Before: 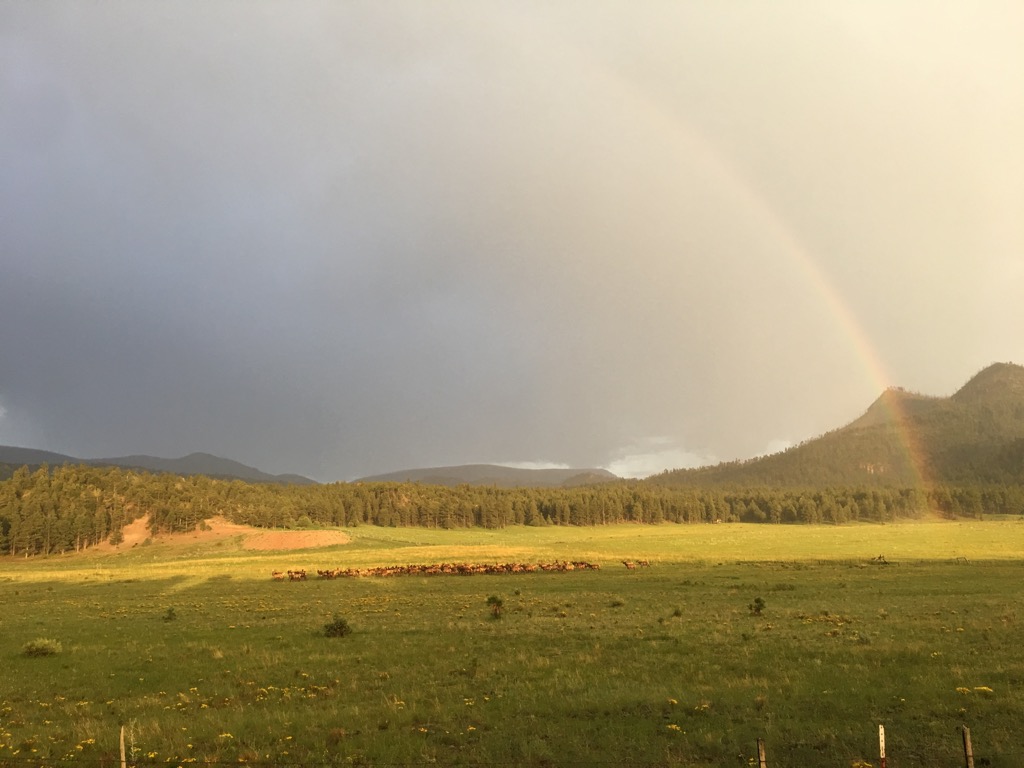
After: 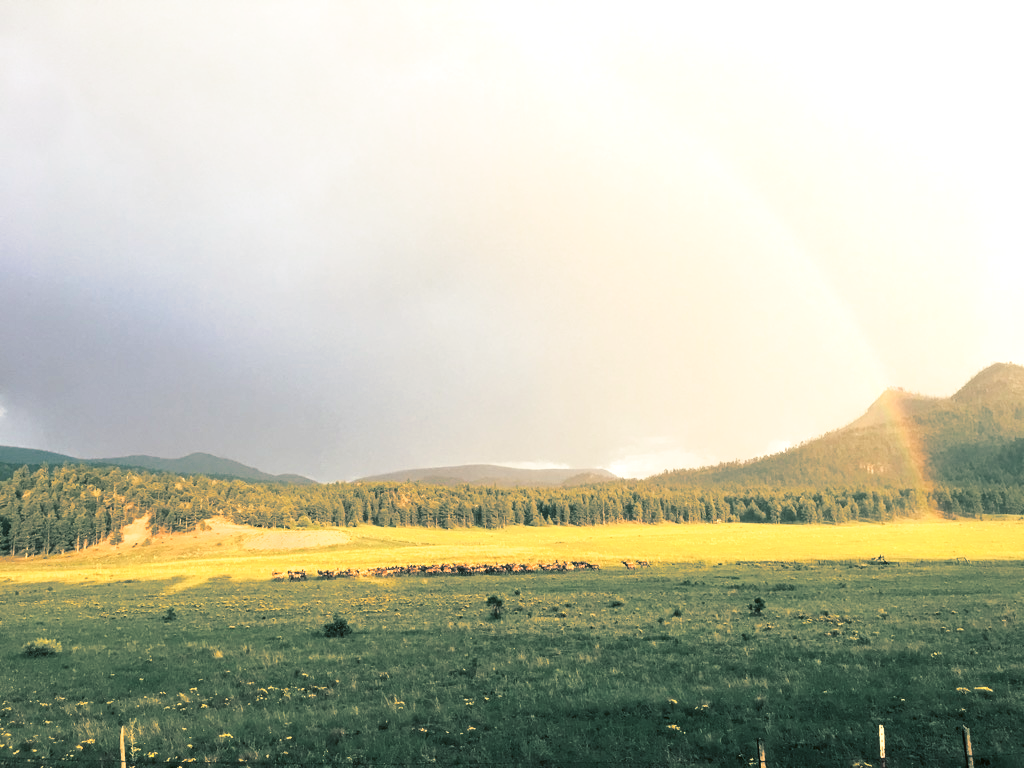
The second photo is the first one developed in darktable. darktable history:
exposure: black level correction 0, exposure 0.7 EV, compensate exposure bias true, compensate highlight preservation false
contrast brightness saturation: contrast 0.28
split-toning: shadows › hue 186.43°, highlights › hue 49.29°, compress 30.29%
